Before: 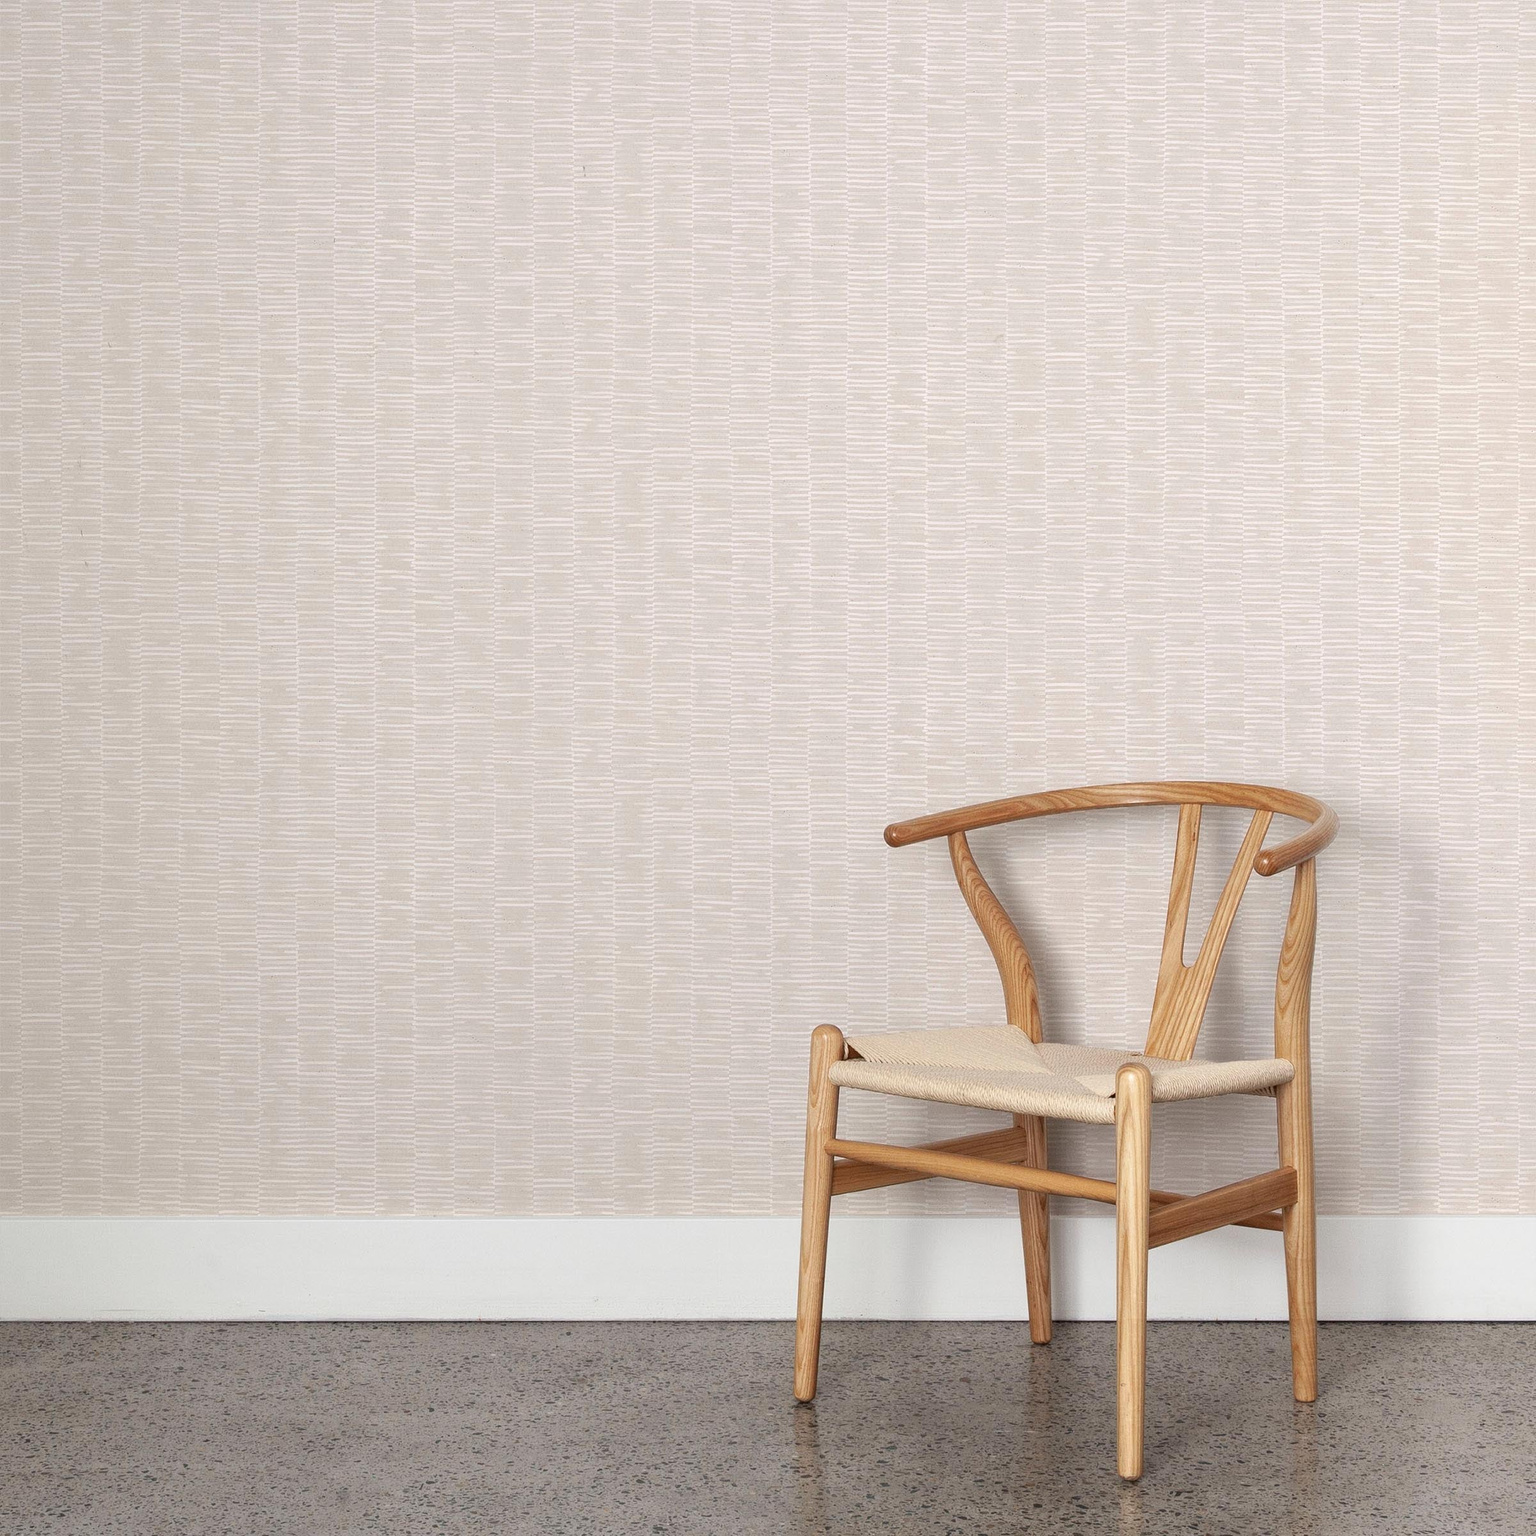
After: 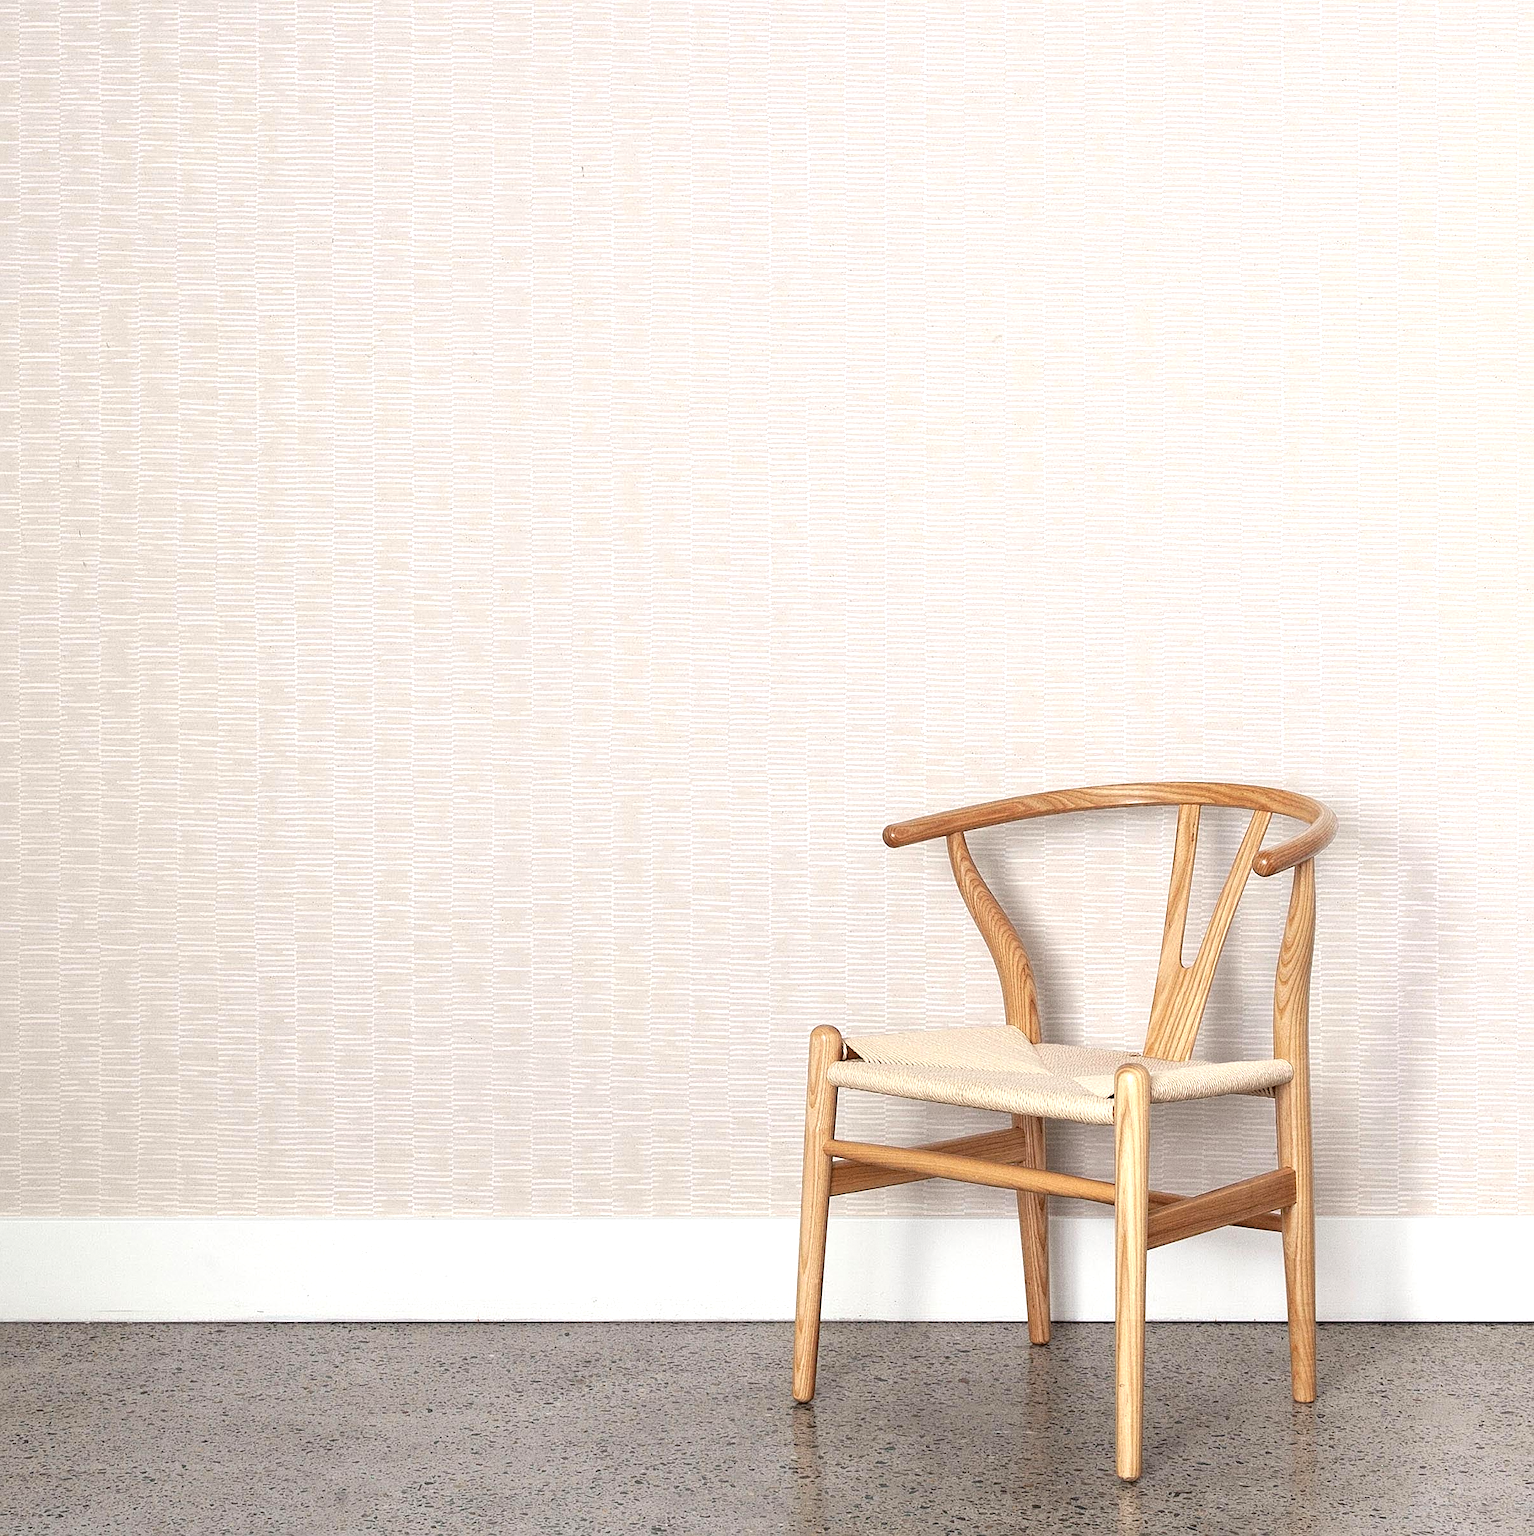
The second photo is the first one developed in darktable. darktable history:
exposure: black level correction 0.001, exposure 0.5 EV, compensate exposure bias true, compensate highlight preservation false
crop and rotate: left 0.126%
grain: coarseness 0.09 ISO
sharpen: on, module defaults
